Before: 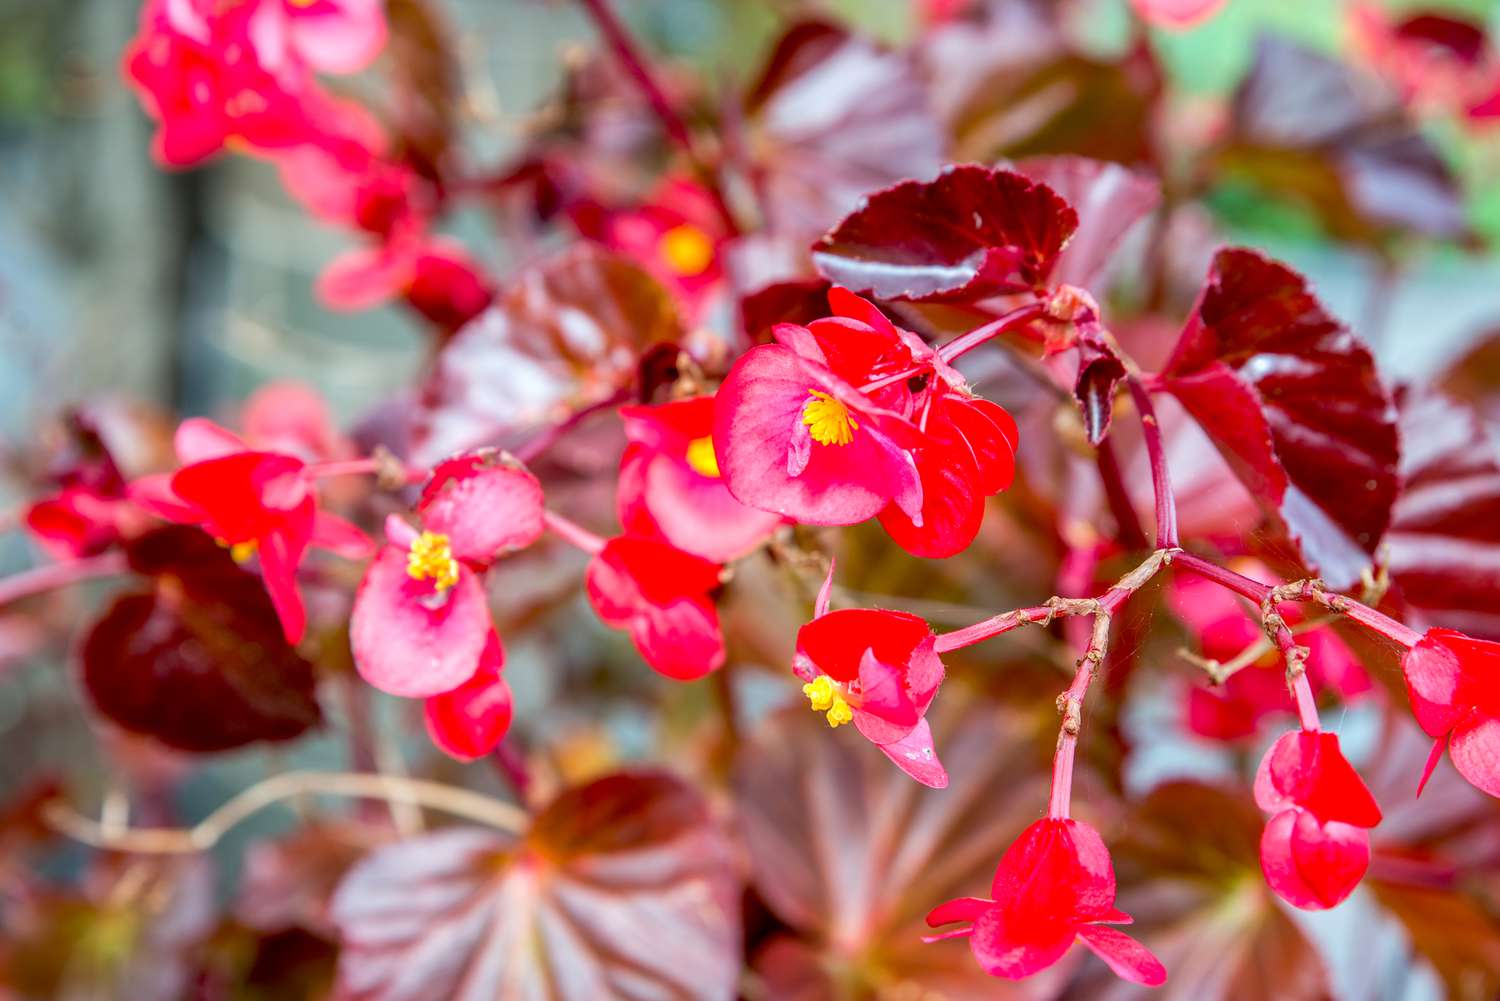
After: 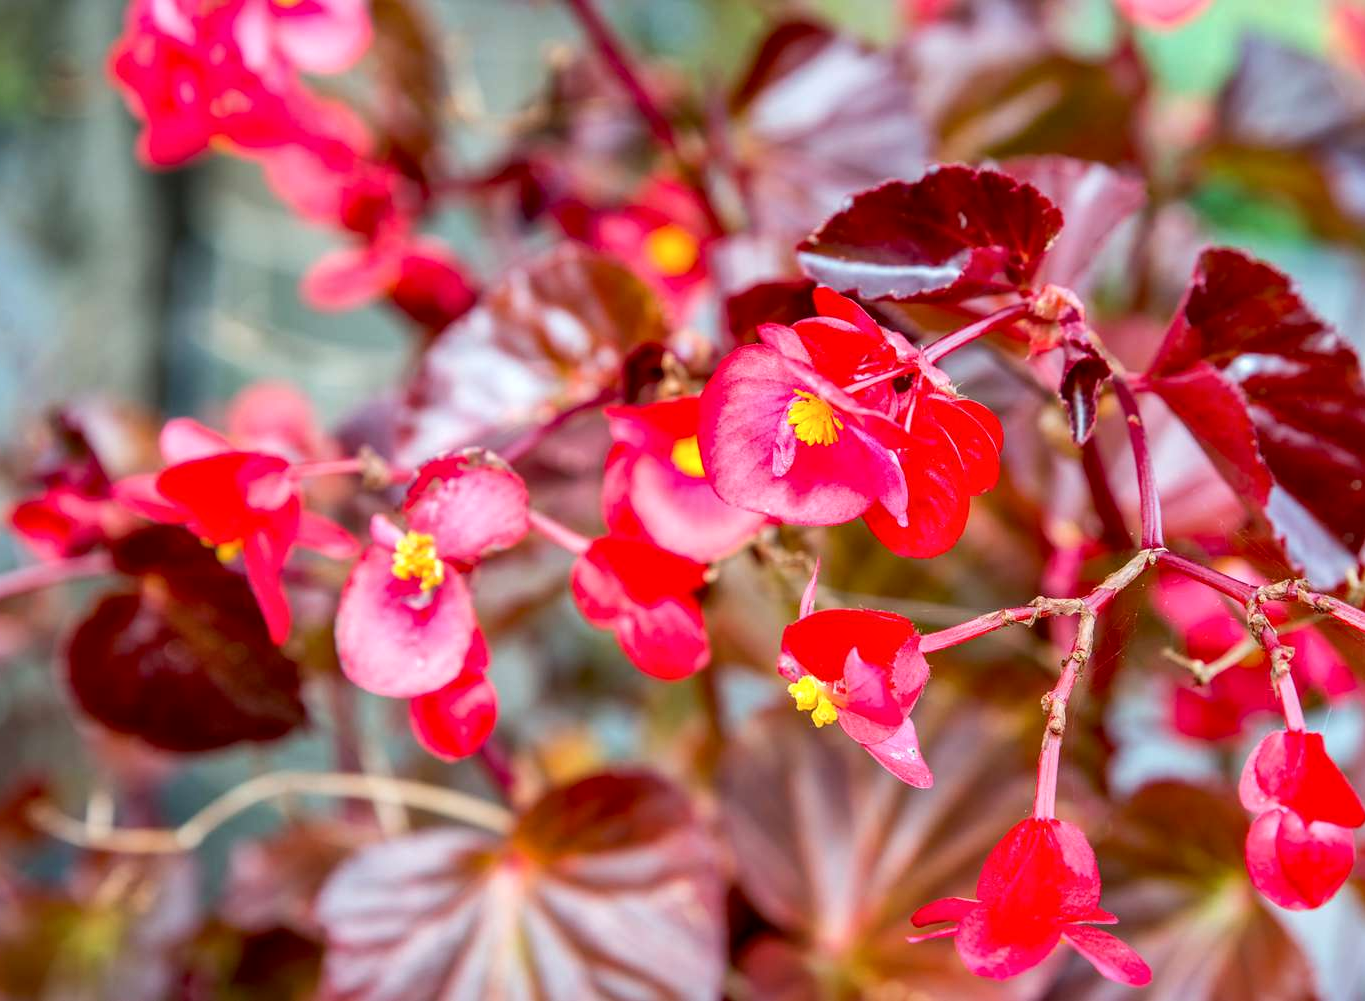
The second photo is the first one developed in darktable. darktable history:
local contrast: mode bilateral grid, contrast 20, coarseness 50, detail 120%, midtone range 0.2
crop and rotate: left 1.049%, right 7.918%
